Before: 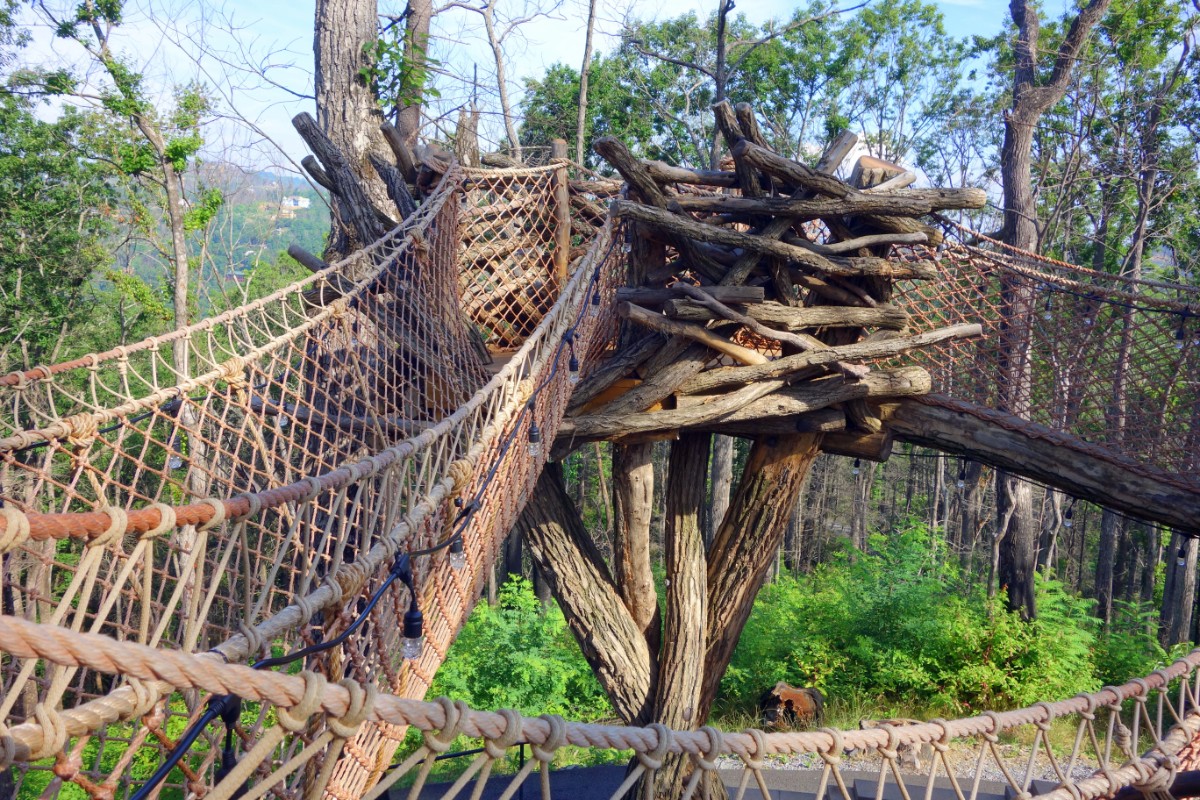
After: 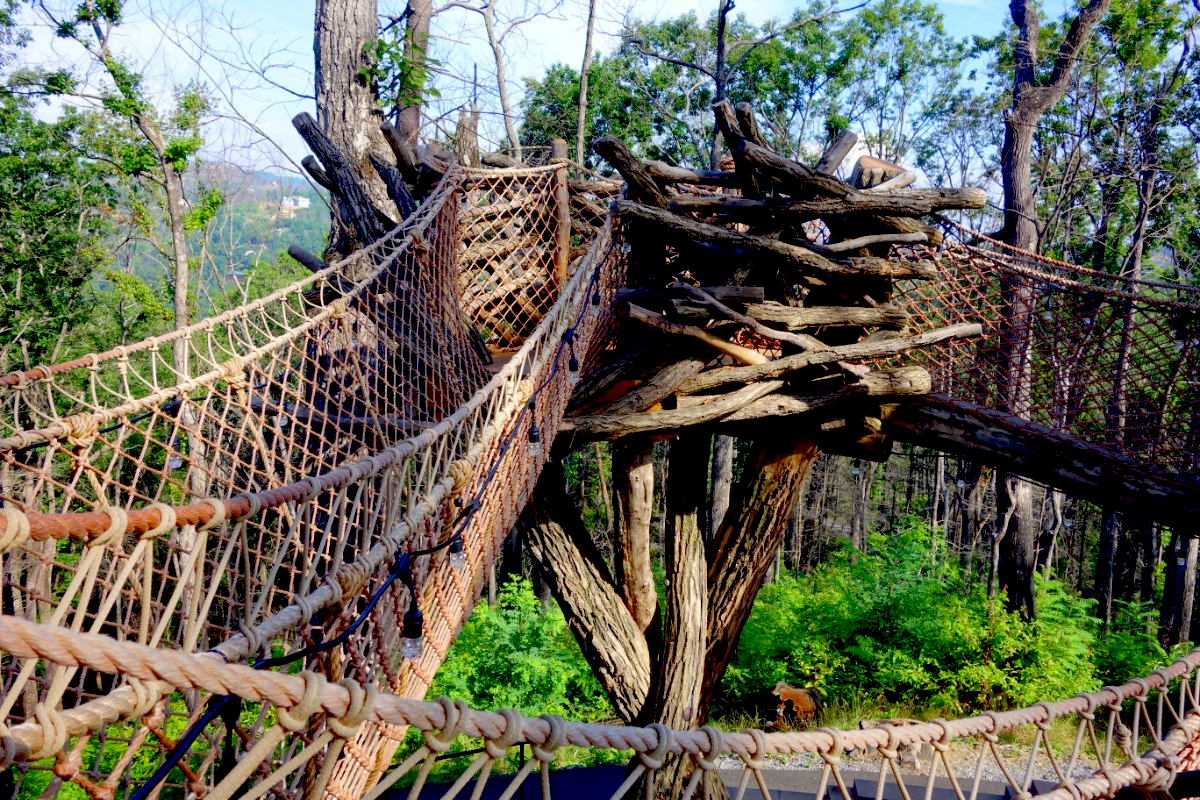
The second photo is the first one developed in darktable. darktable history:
exposure: black level correction 0.049, exposure 0.013 EV, compensate exposure bias true, compensate highlight preservation false
